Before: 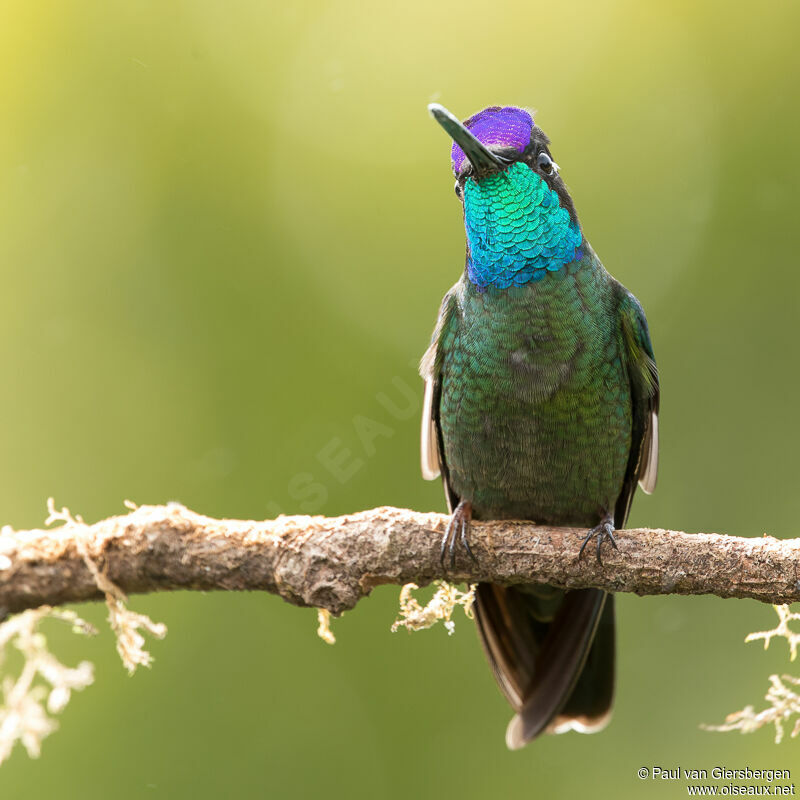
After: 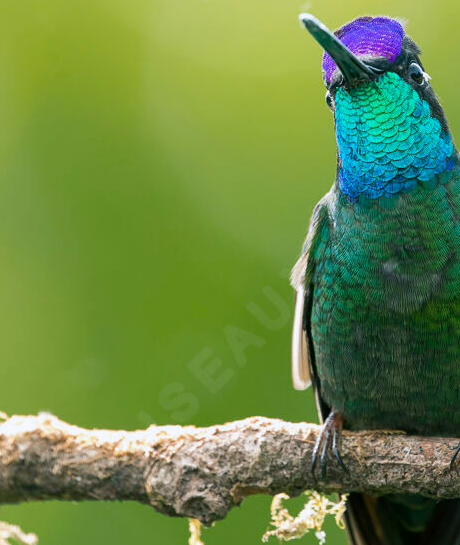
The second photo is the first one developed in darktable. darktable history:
exposure: exposure -0.06 EV, compensate highlight preservation false
color balance rgb: power › luminance -7.83%, power › chroma 2.286%, power › hue 218.77°, perceptual saturation grading › global saturation 30.847%
crop: left 16.236%, top 11.313%, right 26.15%, bottom 20.508%
